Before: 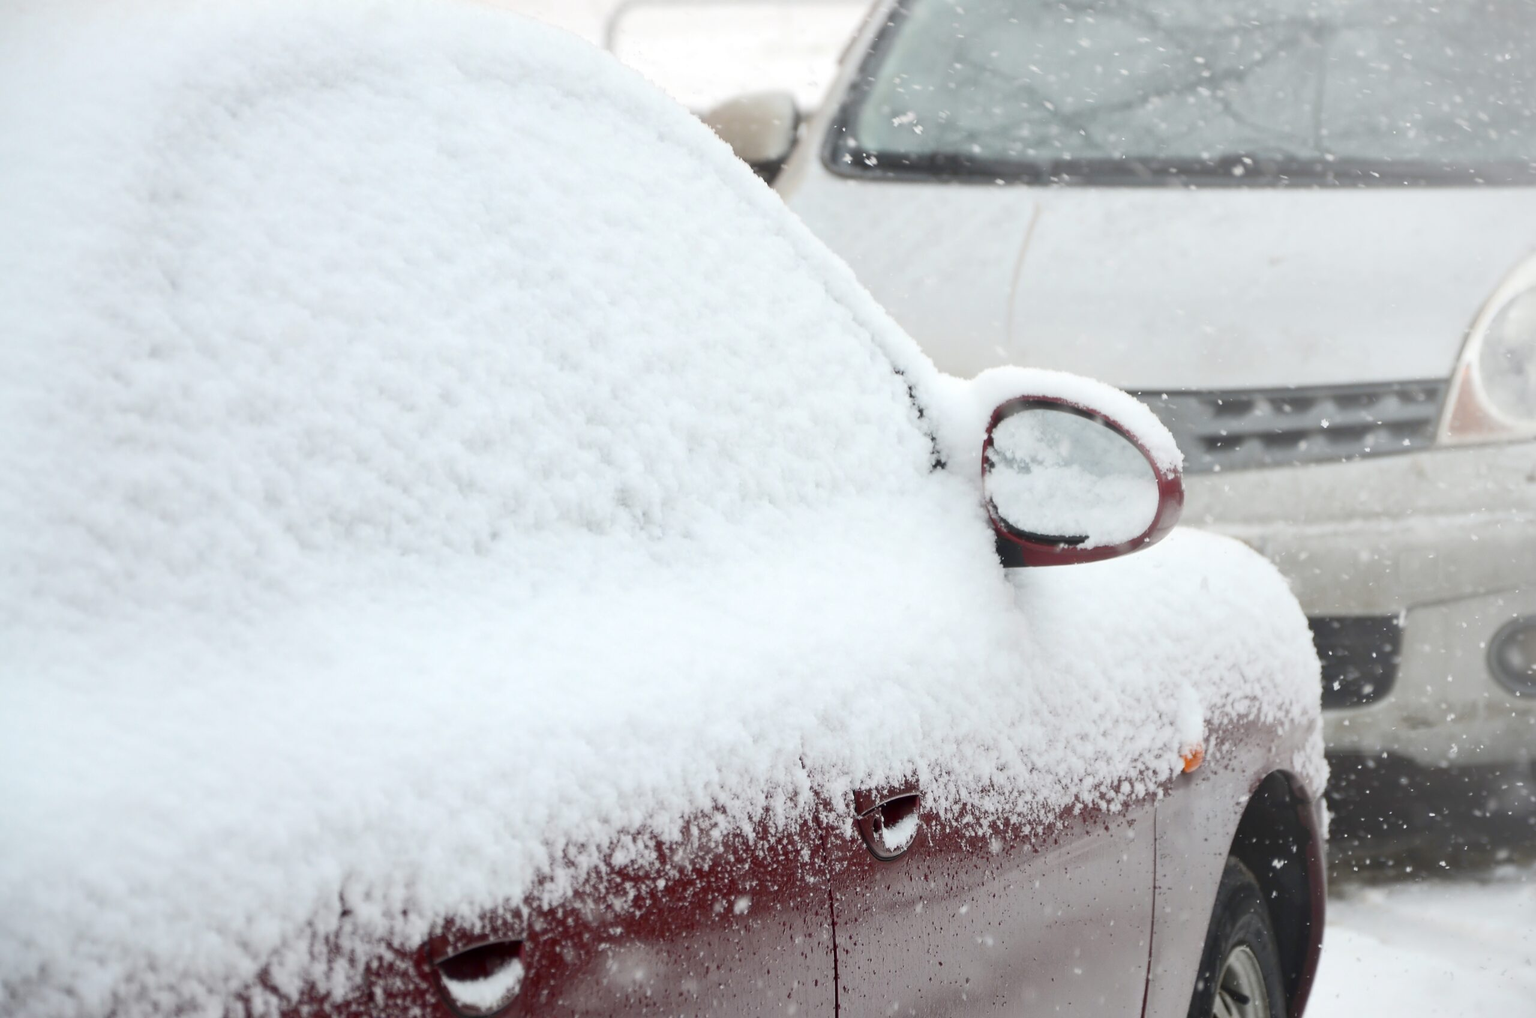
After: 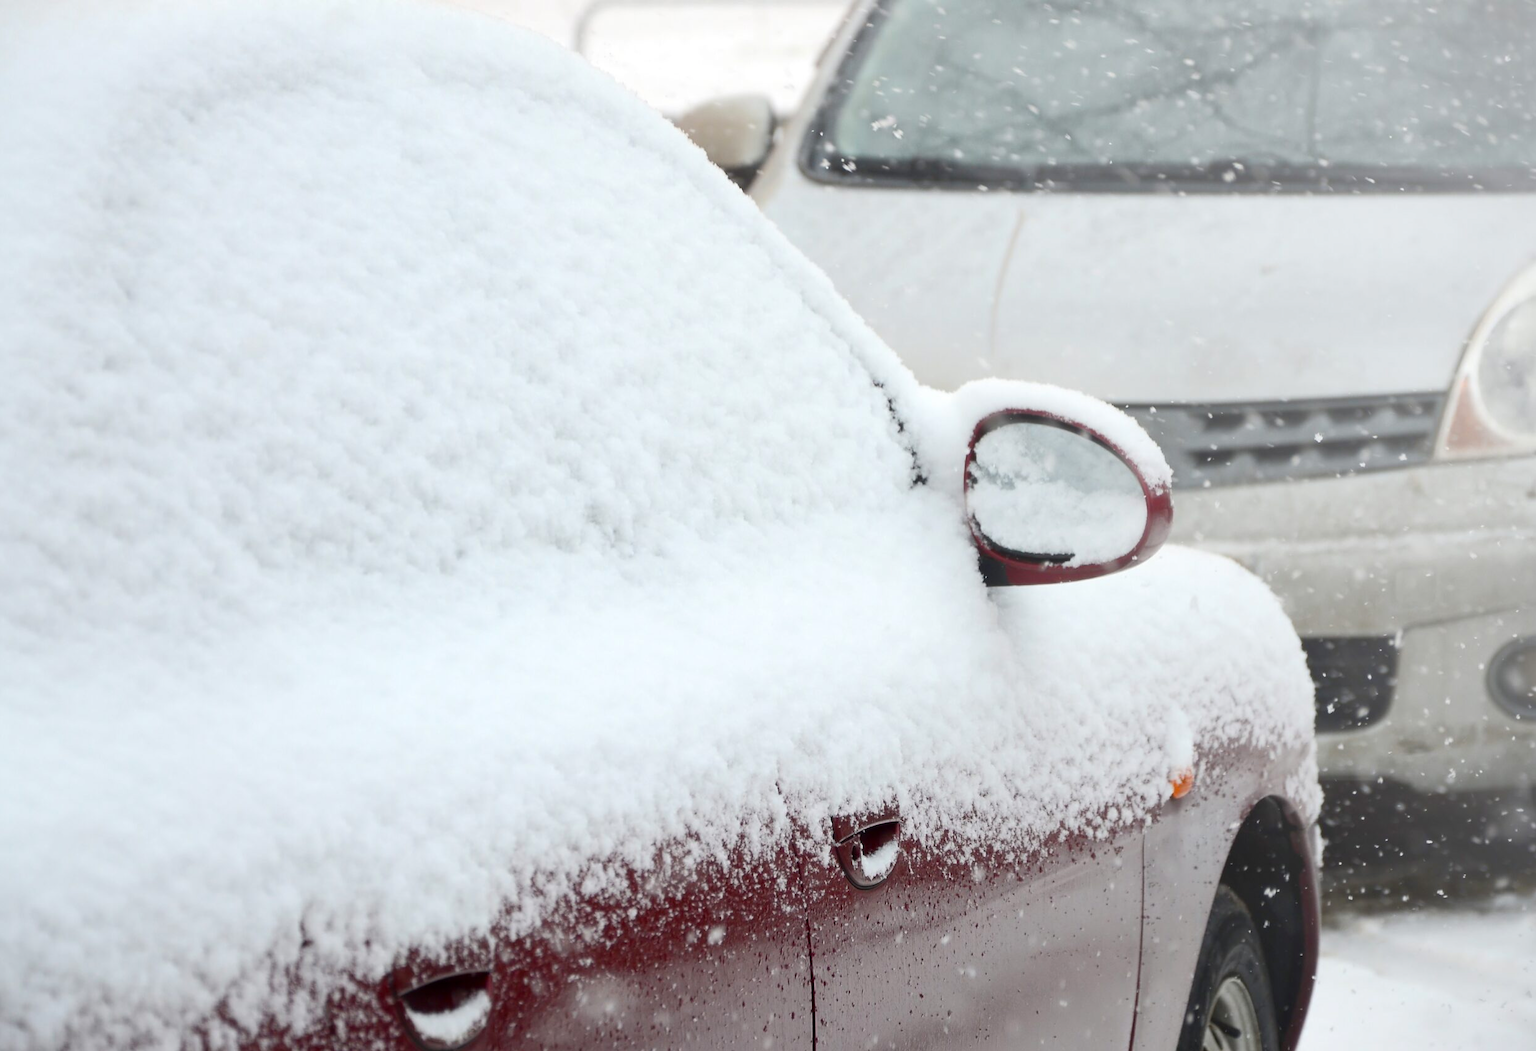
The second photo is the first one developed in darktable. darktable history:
crop and rotate: left 3.238%
color correction: saturation 1.11
